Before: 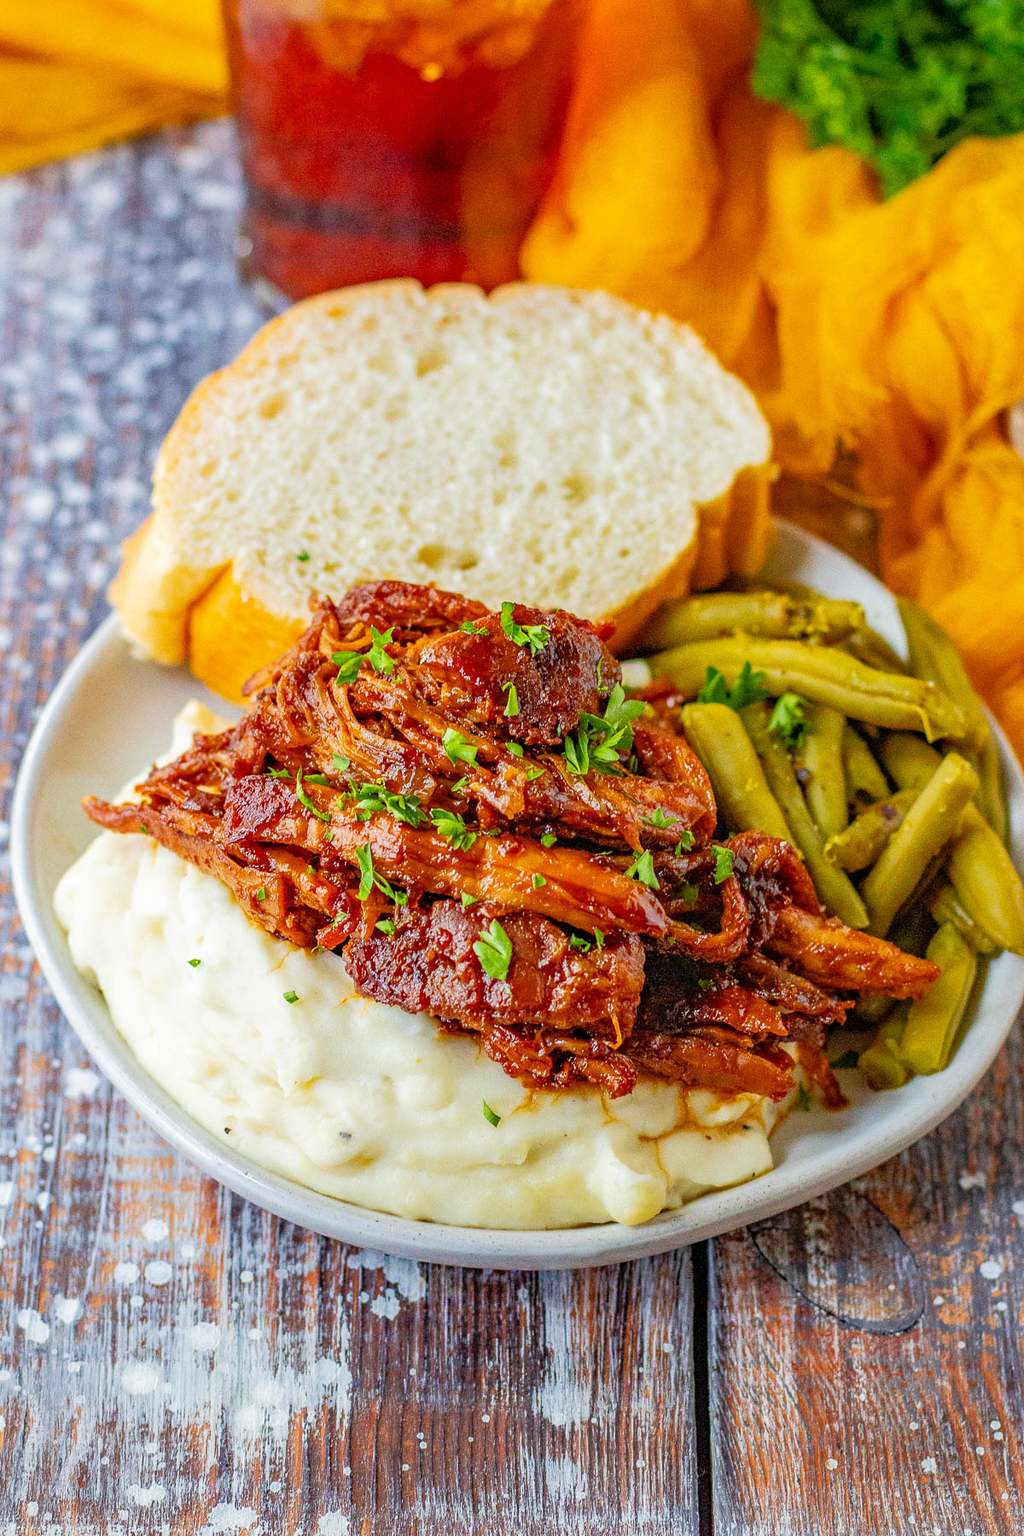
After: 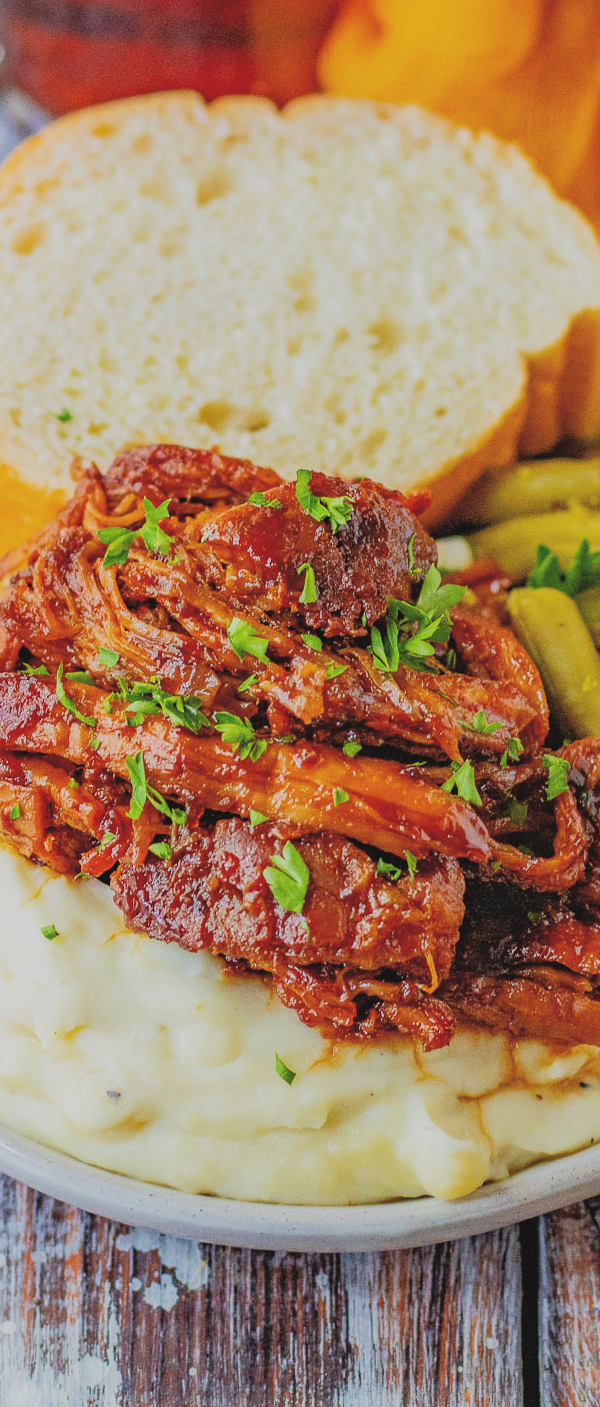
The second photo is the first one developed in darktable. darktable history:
filmic rgb: black relative exposure -7.65 EV, white relative exposure 4.56 EV, hardness 3.61, color science v6 (2022)
crop and rotate: angle 0.012°, left 24.292%, top 13.1%, right 25.624%, bottom 8.676%
exposure: black level correction -0.016, compensate highlight preservation false
